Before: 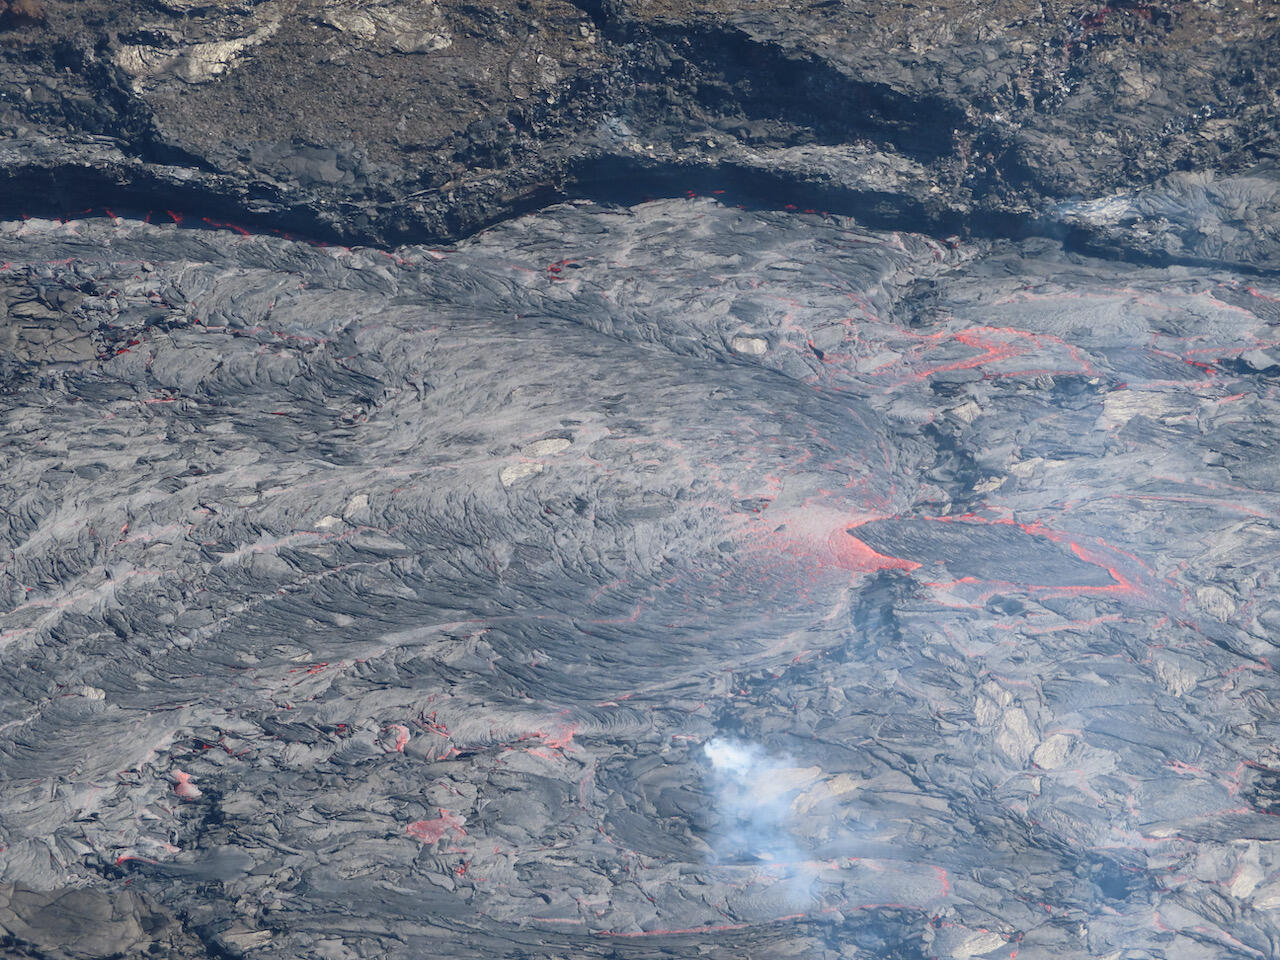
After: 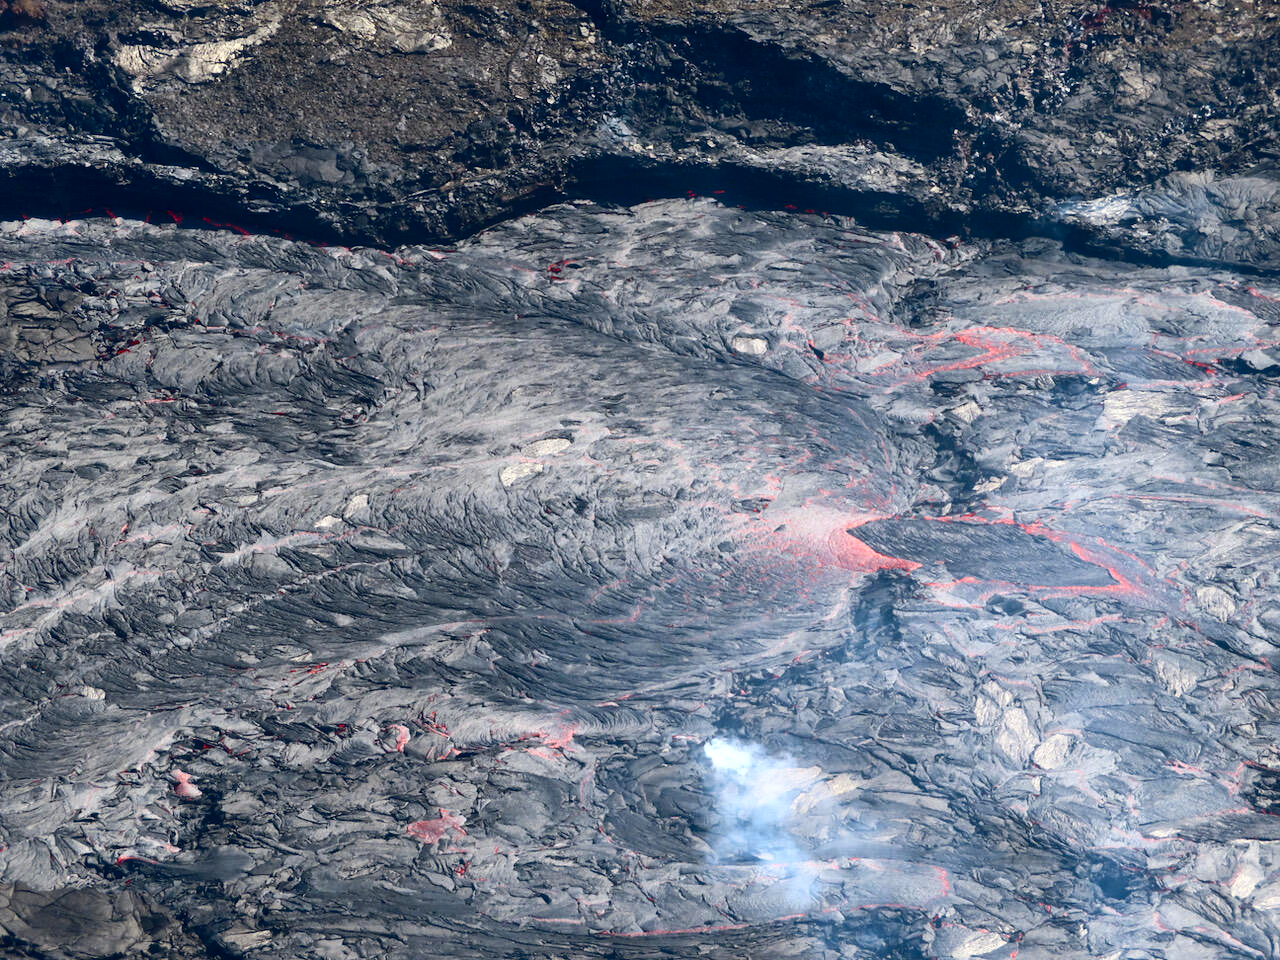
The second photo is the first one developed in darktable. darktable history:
contrast brightness saturation: contrast 0.191, brightness -0.245, saturation 0.108
shadows and highlights: low approximation 0.01, soften with gaussian
exposure: compensate highlight preservation false
tone equalizer: -8 EV -0.42 EV, -7 EV -0.375 EV, -6 EV -0.35 EV, -5 EV -0.261 EV, -3 EV 0.228 EV, -2 EV 0.317 EV, -1 EV 0.409 EV, +0 EV 0.399 EV
